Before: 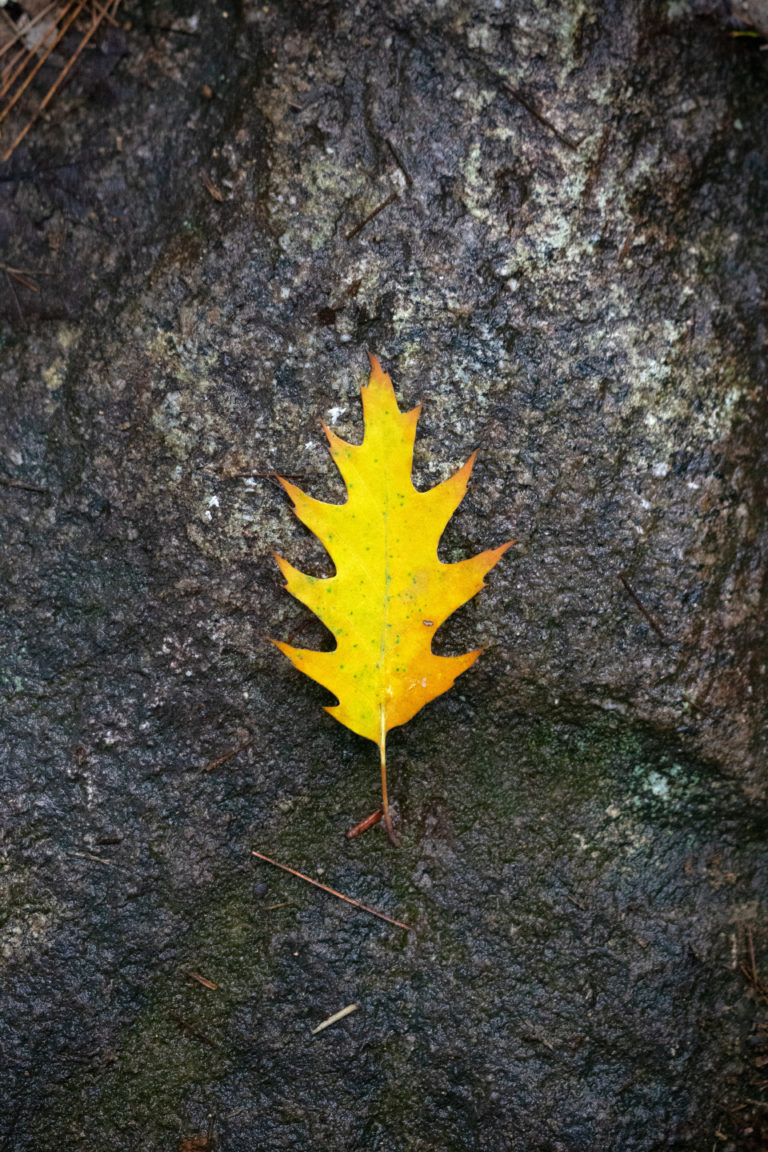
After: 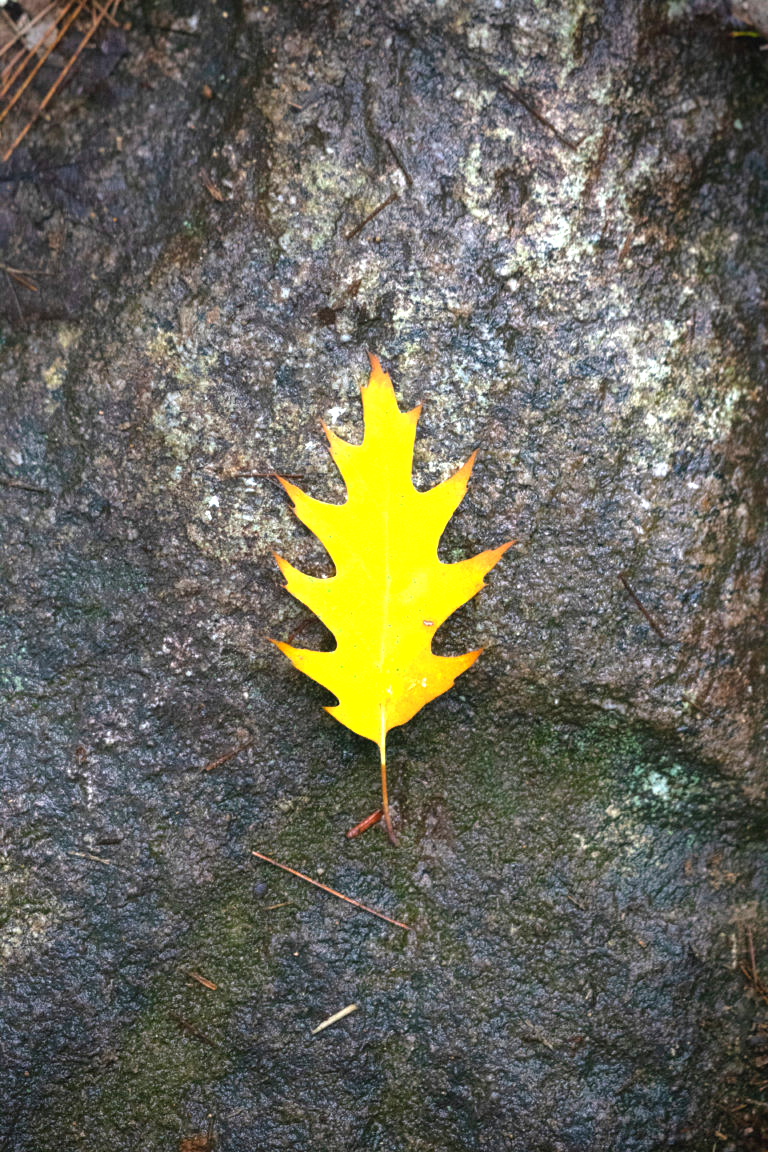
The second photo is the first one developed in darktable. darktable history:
exposure: black level correction 0, exposure 1.1 EV, compensate exposure bias true, compensate highlight preservation false
contrast equalizer: y [[0.5, 0.486, 0.447, 0.446, 0.489, 0.5], [0.5 ×6], [0.5 ×6], [0 ×6], [0 ×6]]
